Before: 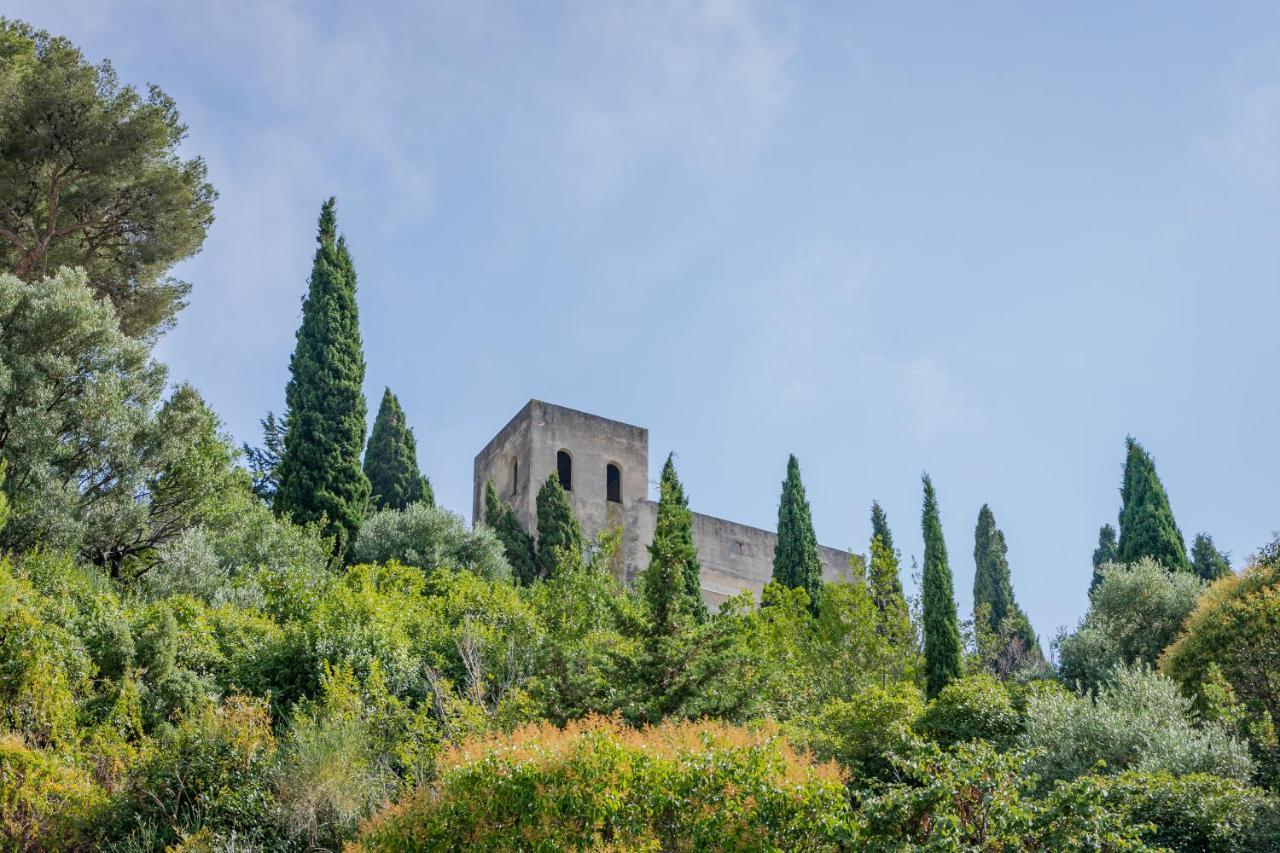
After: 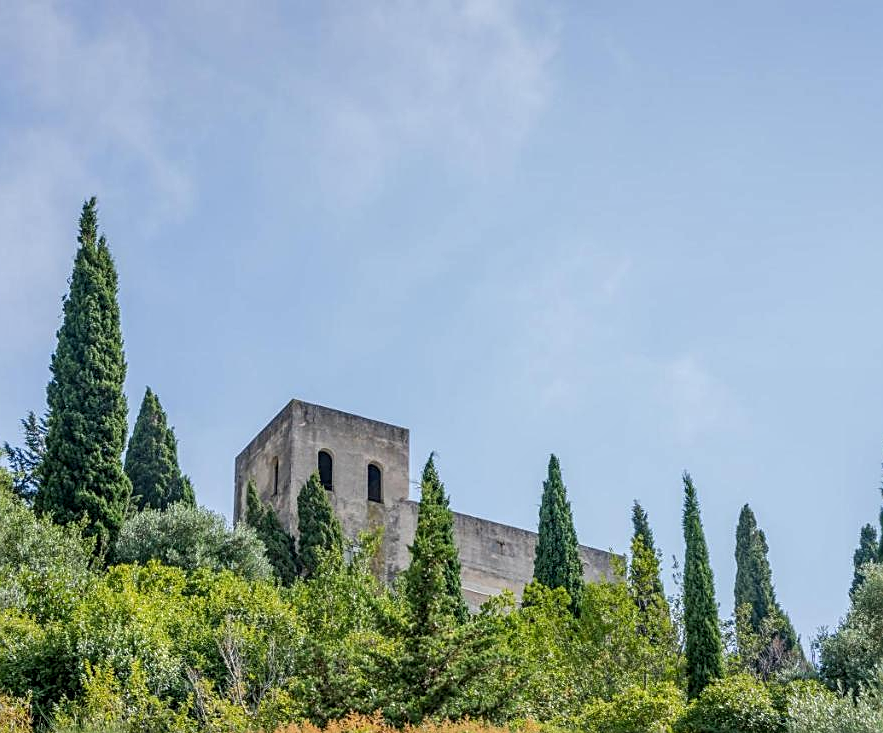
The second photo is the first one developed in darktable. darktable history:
crop: left 18.724%, right 12.249%, bottom 14.036%
local contrast: on, module defaults
sharpen: on, module defaults
